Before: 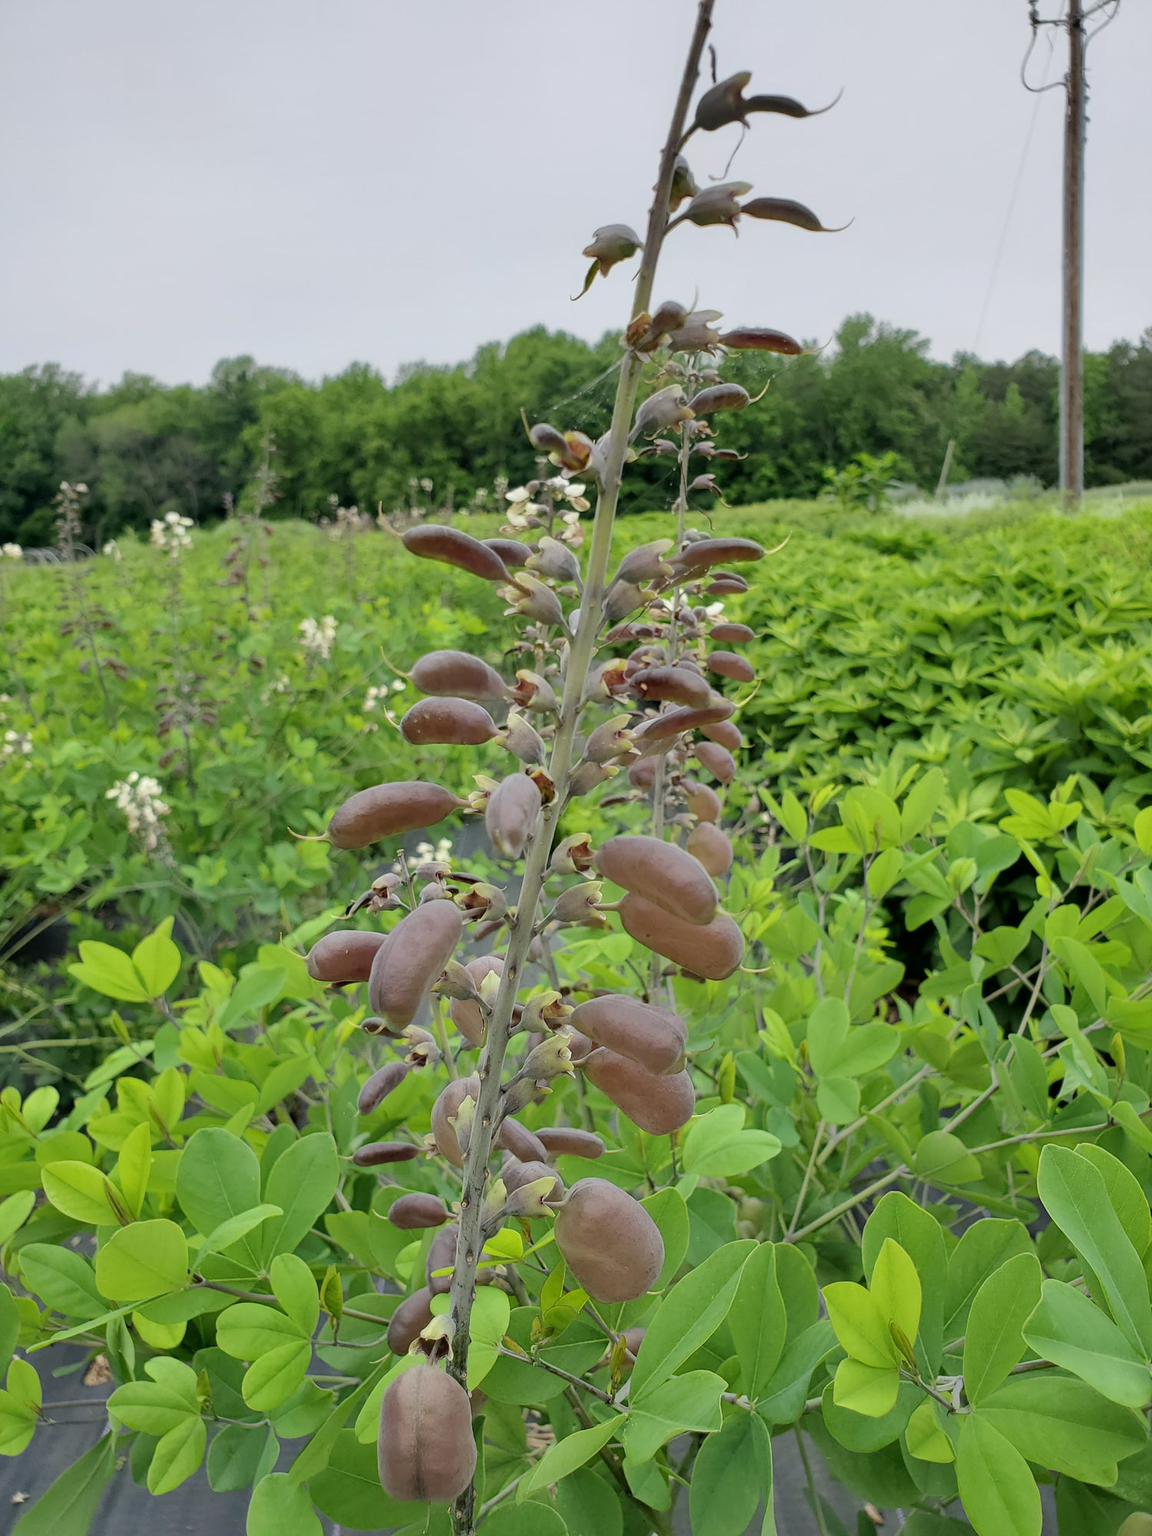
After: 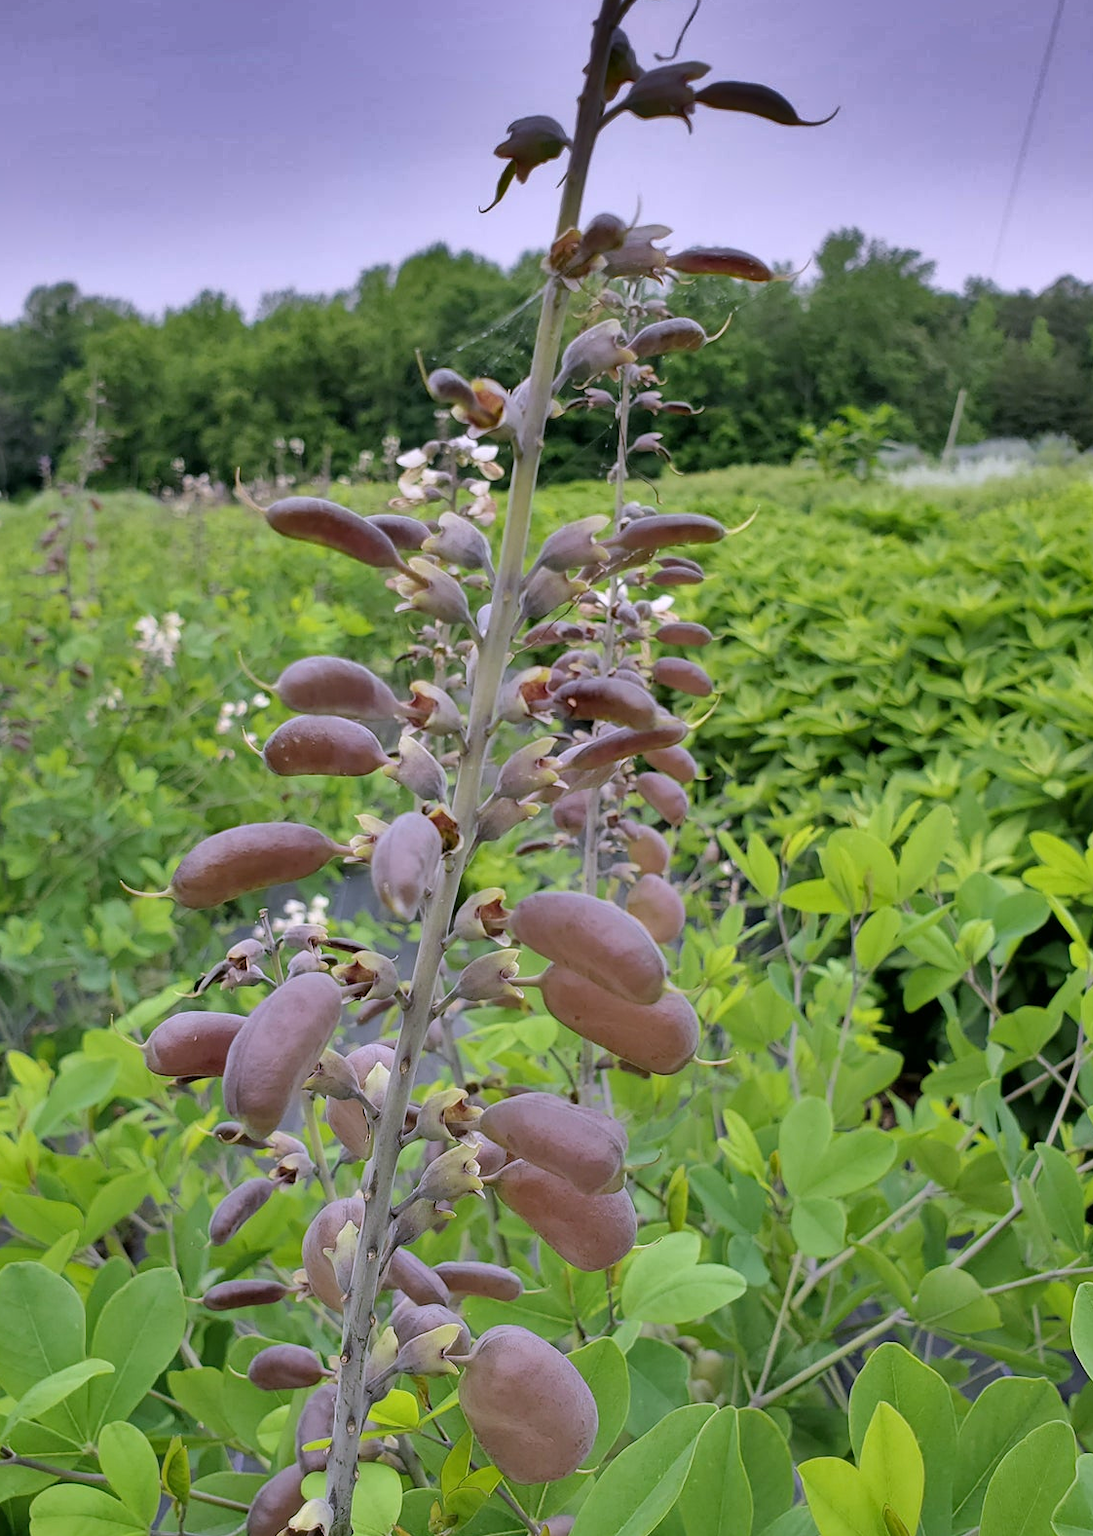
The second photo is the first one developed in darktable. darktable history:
white balance: red 1.042, blue 1.17
crop: left 16.768%, top 8.653%, right 8.362%, bottom 12.485%
shadows and highlights: shadows 19.13, highlights -83.41, soften with gaussian
